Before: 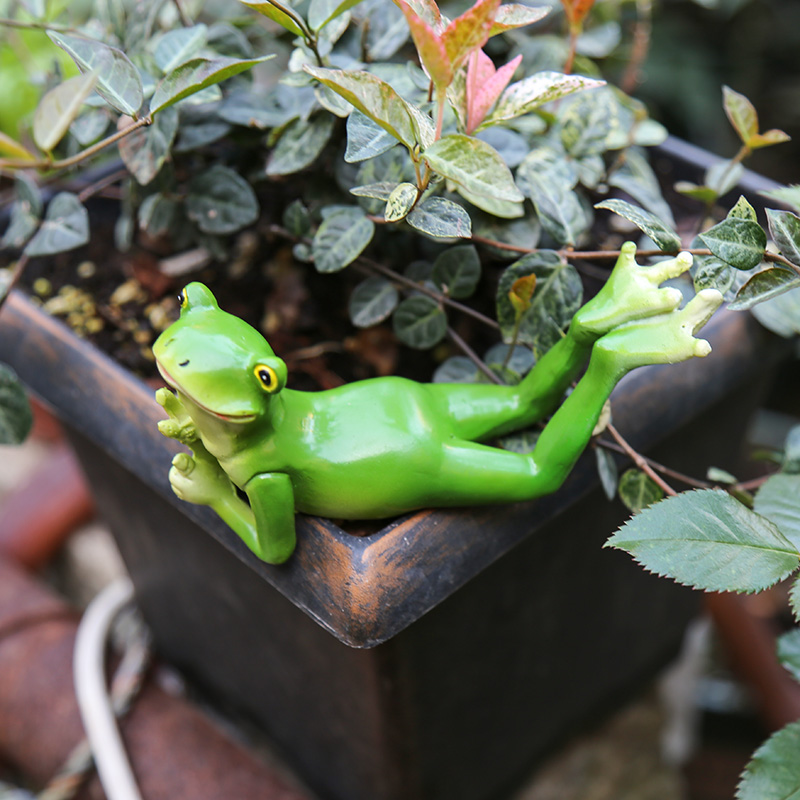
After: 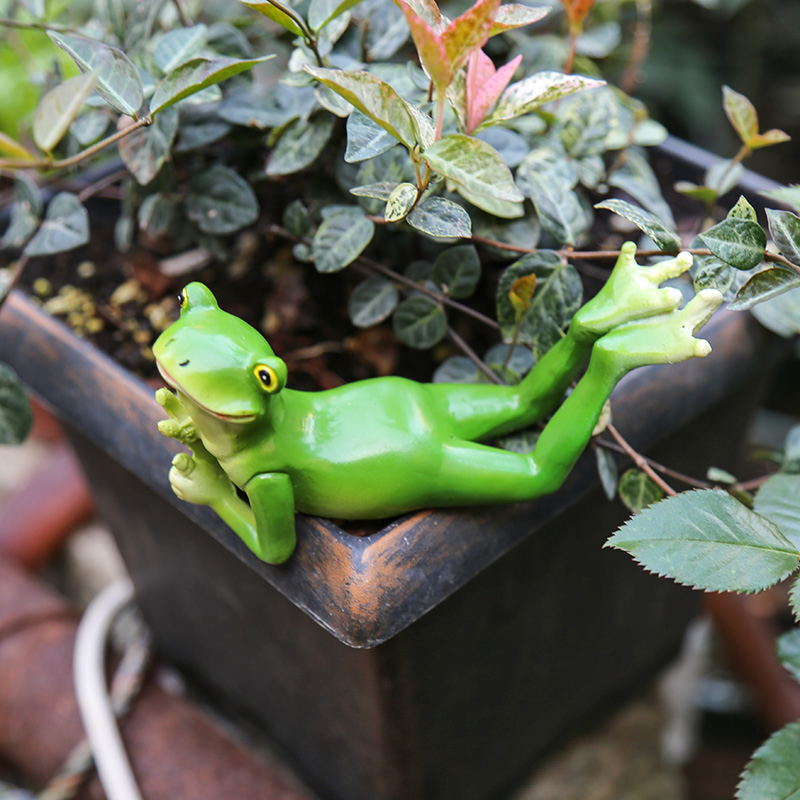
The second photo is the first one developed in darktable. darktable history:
shadows and highlights: shadows 40.07, highlights -54.51, low approximation 0.01, soften with gaussian
